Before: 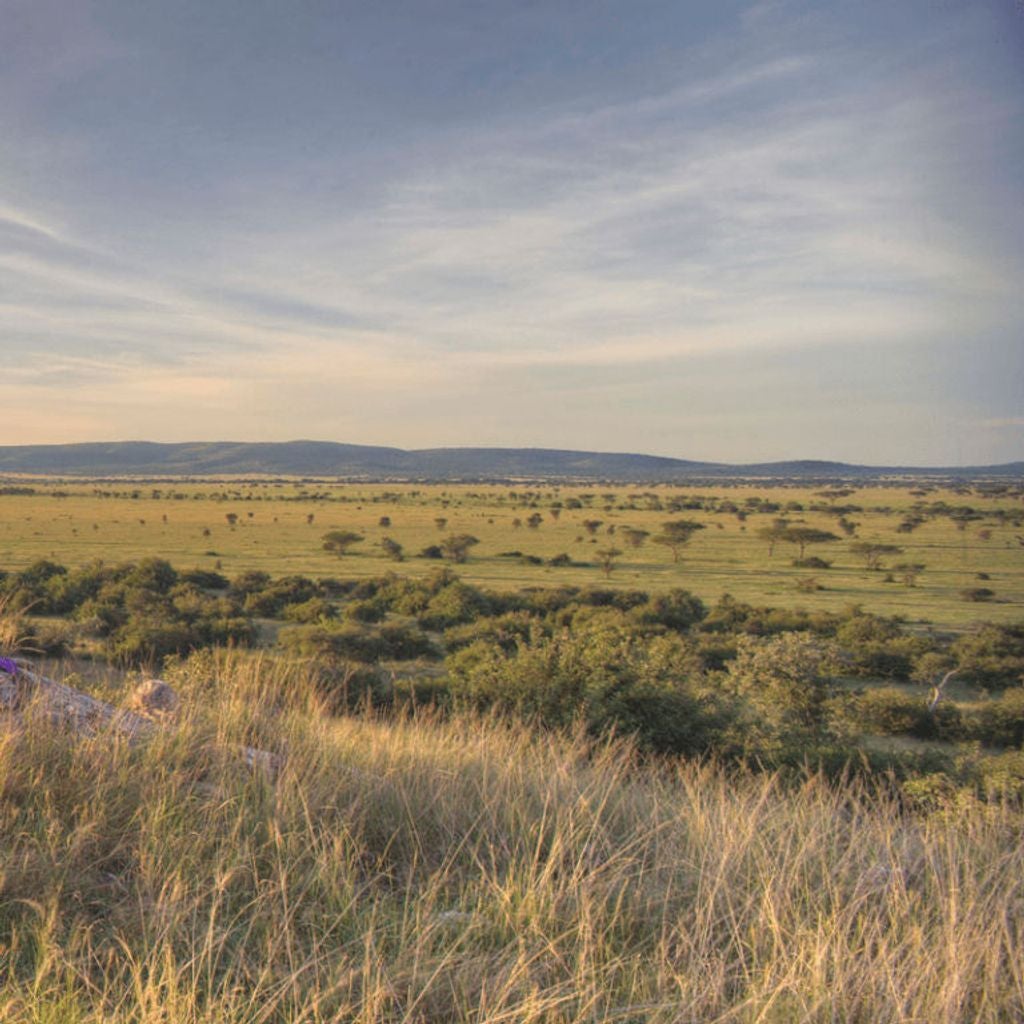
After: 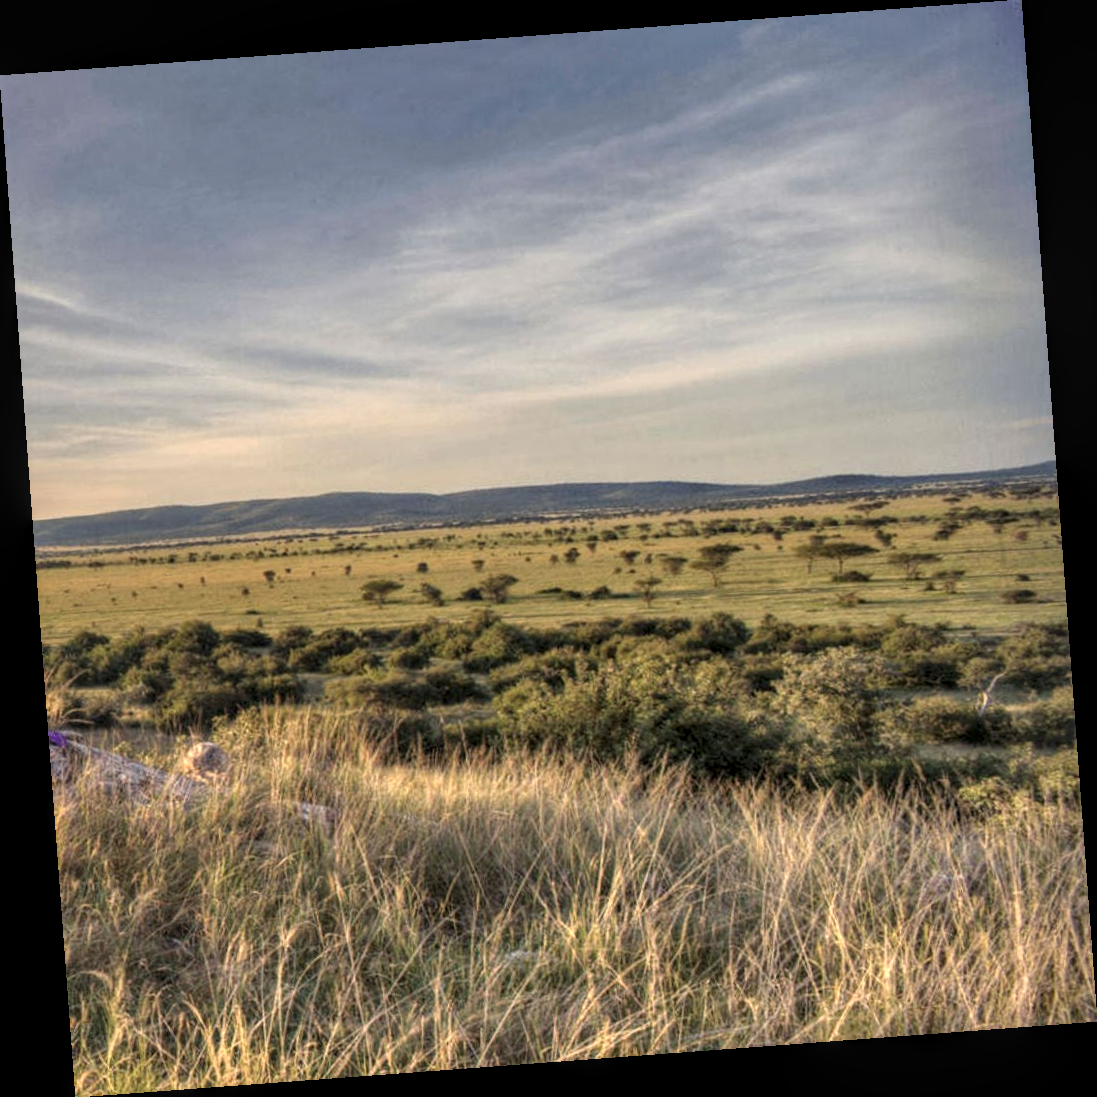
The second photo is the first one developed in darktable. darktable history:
local contrast: detail 130%
rotate and perspective: rotation -4.25°, automatic cropping off
contrast equalizer: y [[0.586, 0.584, 0.576, 0.565, 0.552, 0.539], [0.5 ×6], [0.97, 0.959, 0.919, 0.859, 0.789, 0.717], [0 ×6], [0 ×6]]
